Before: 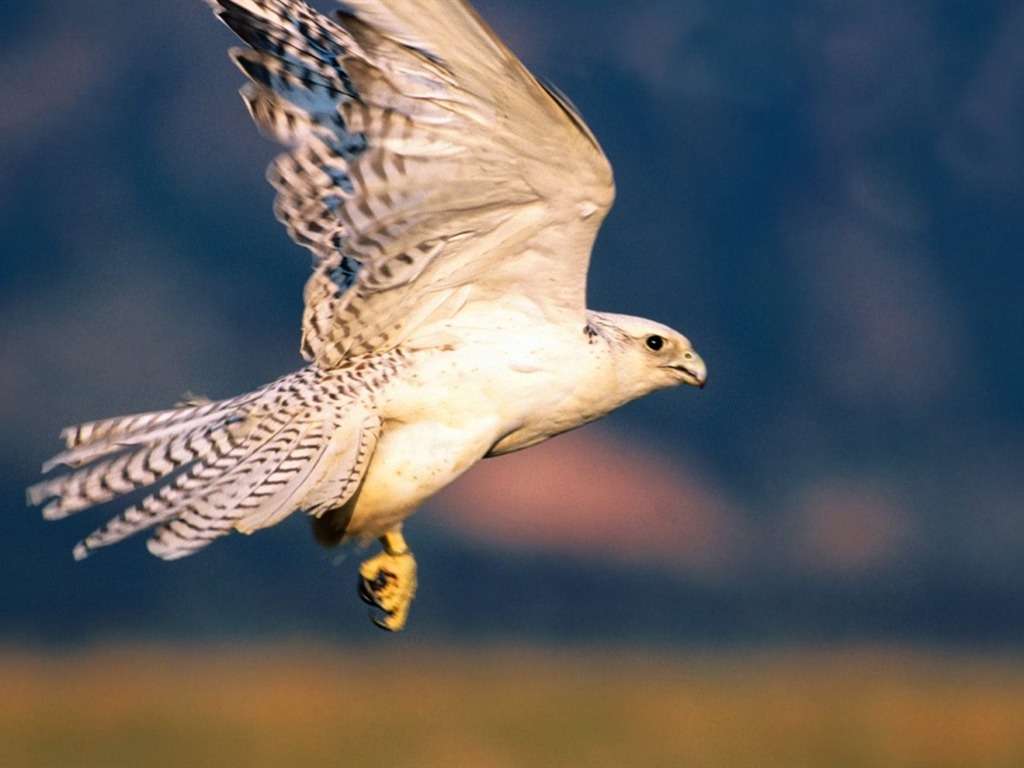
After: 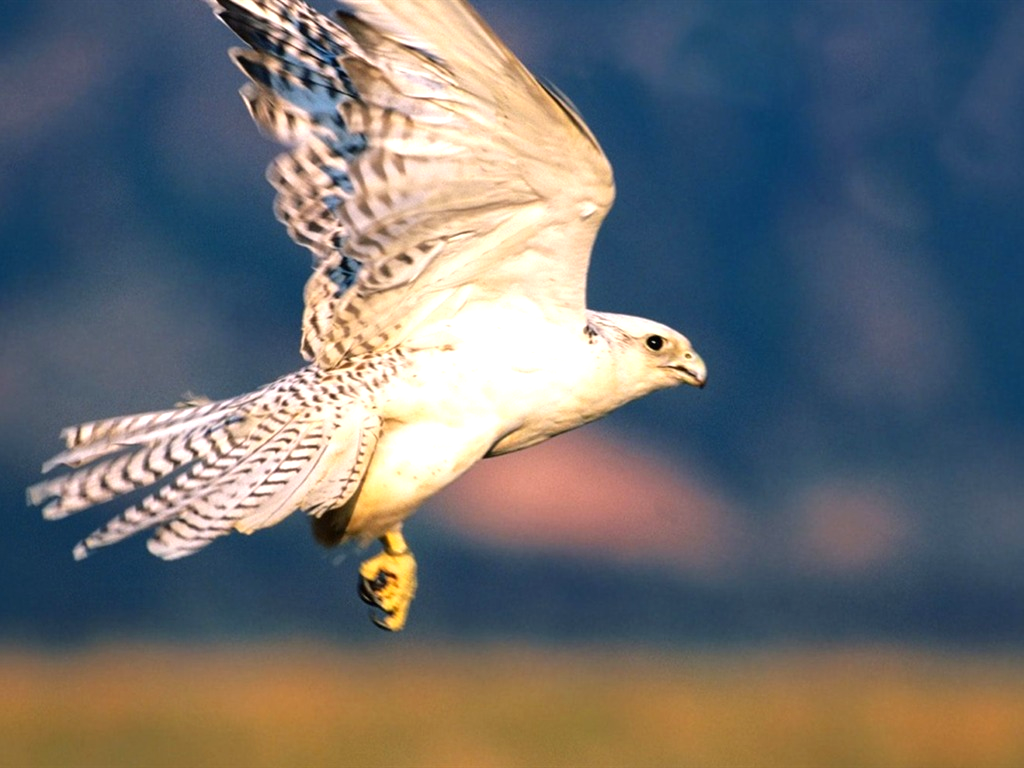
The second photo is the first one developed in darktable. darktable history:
shadows and highlights: radius 334.93, shadows 63.48, highlights 6.06, compress 87.7%, highlights color adjustment 39.73%, soften with gaussian
vibrance: vibrance 14%
exposure: black level correction 0, exposure 0.5 EV, compensate highlight preservation false
